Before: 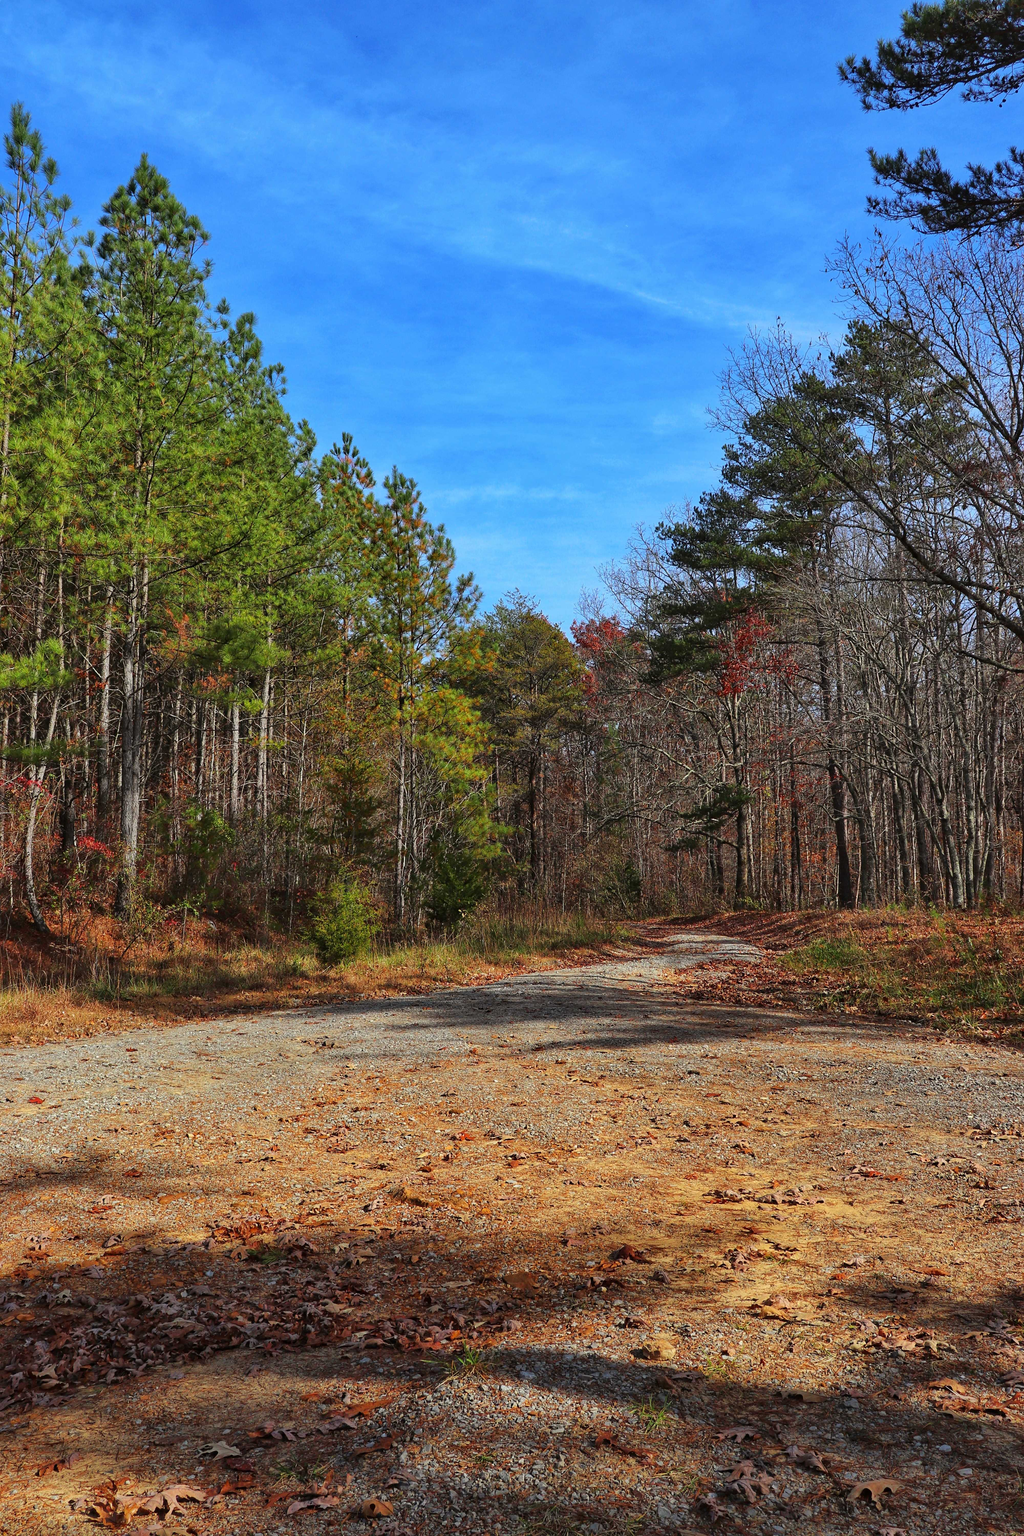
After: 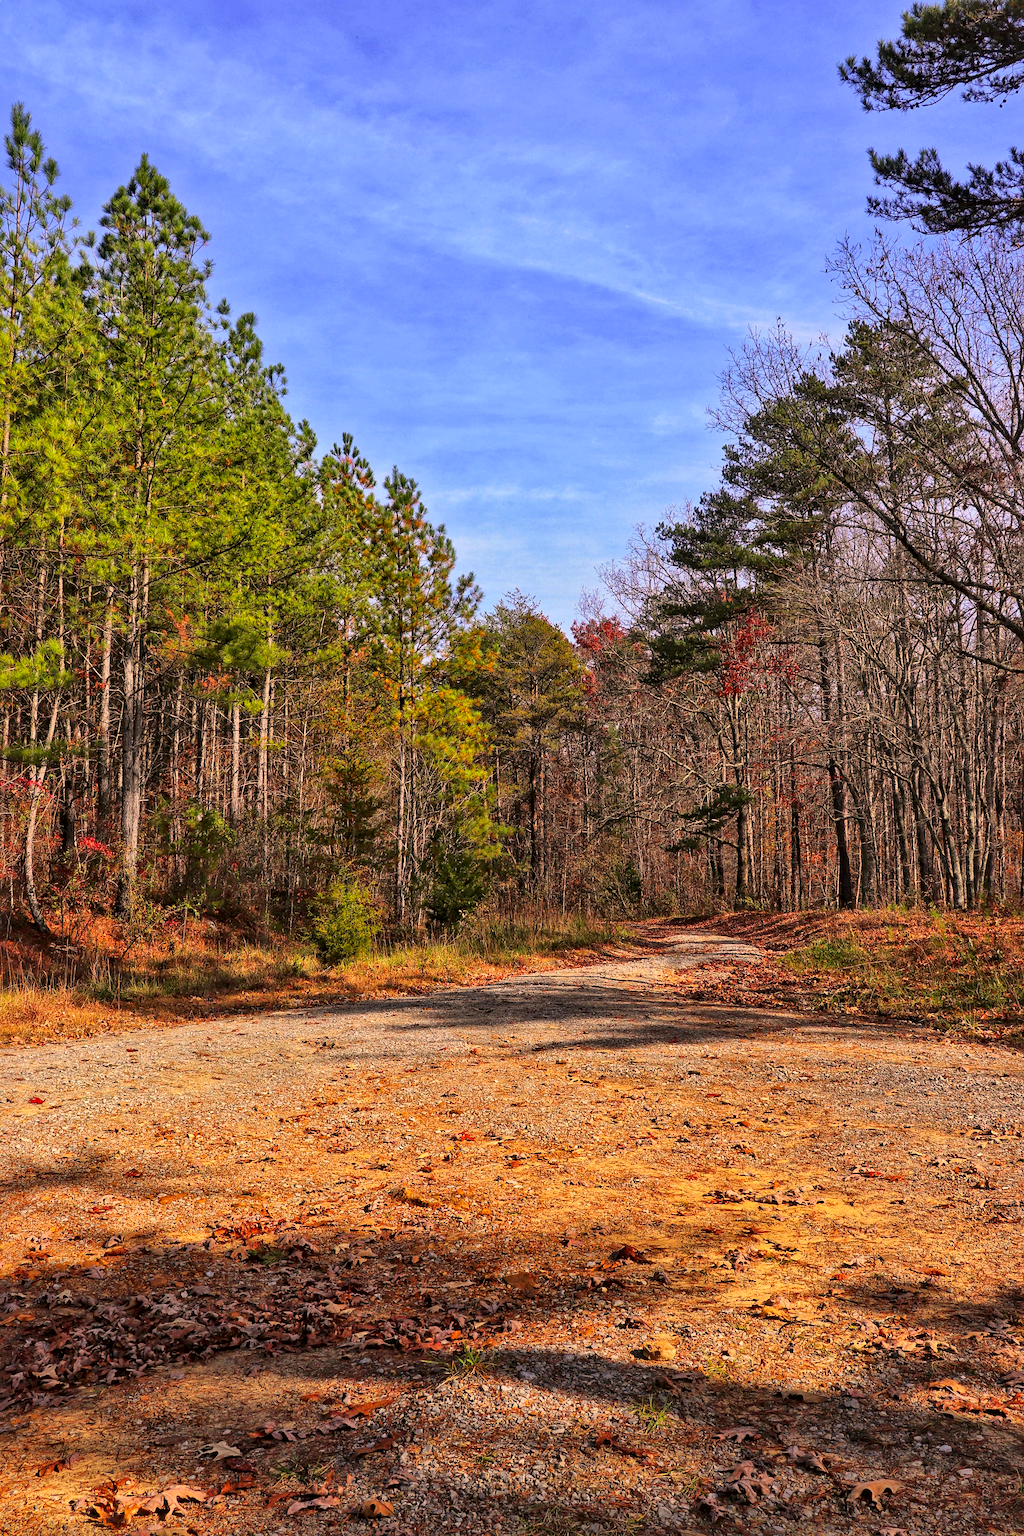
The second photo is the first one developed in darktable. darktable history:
color correction: highlights a* 17.9, highlights b* 18.47
local contrast: mode bilateral grid, contrast 25, coarseness 60, detail 152%, midtone range 0.2
contrast brightness saturation: contrast 0.072, brightness 0.079, saturation 0.177
